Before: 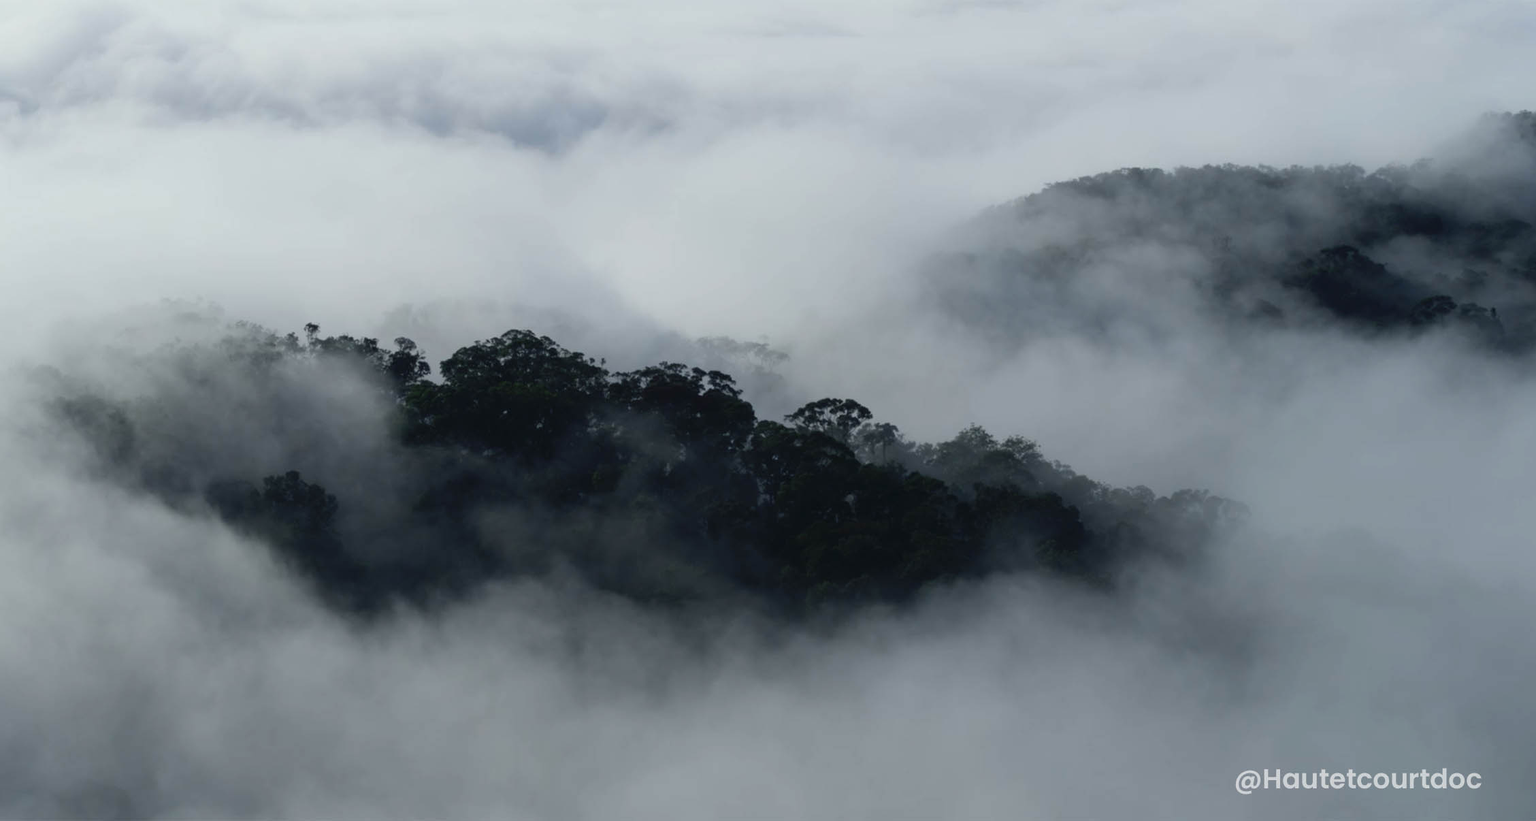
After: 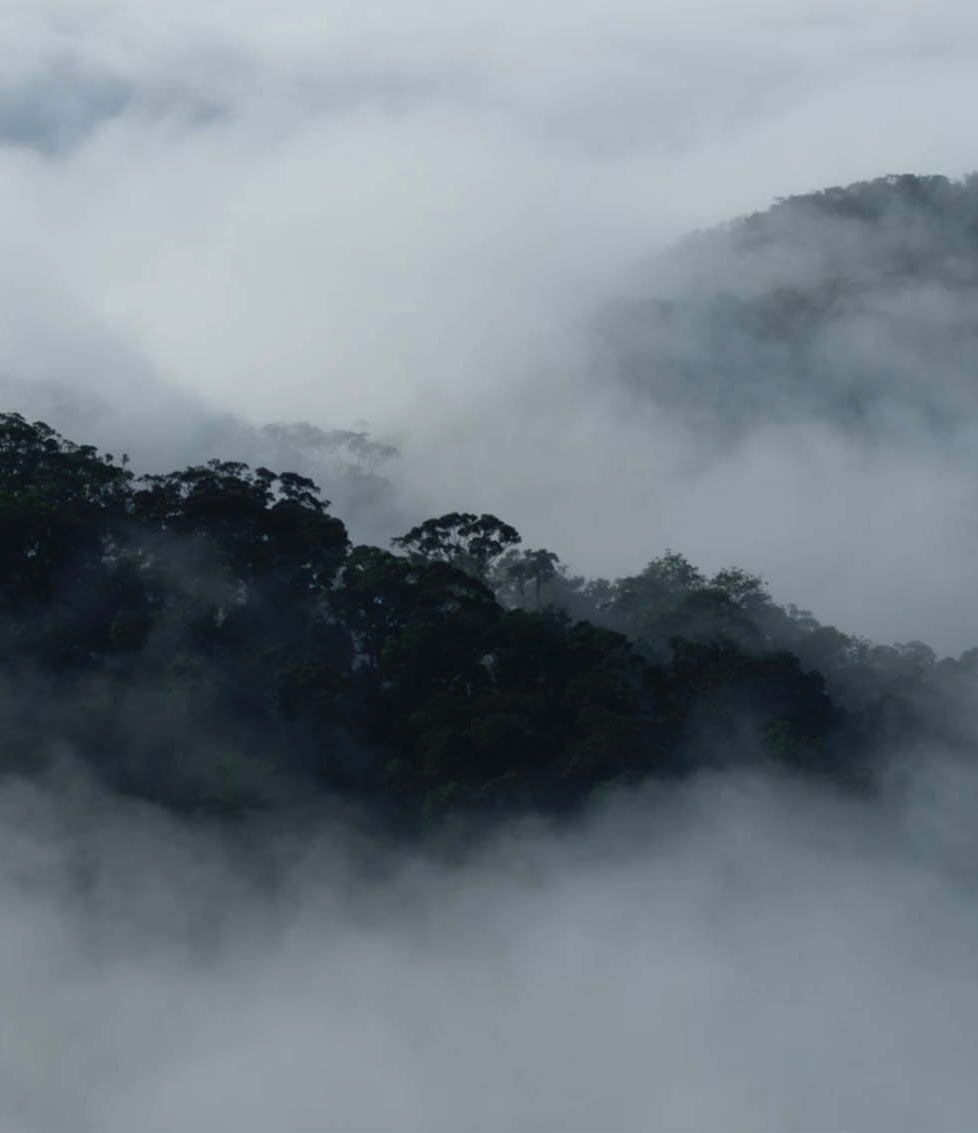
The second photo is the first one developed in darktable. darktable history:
crop: left 33.718%, top 5.986%, right 22.911%
